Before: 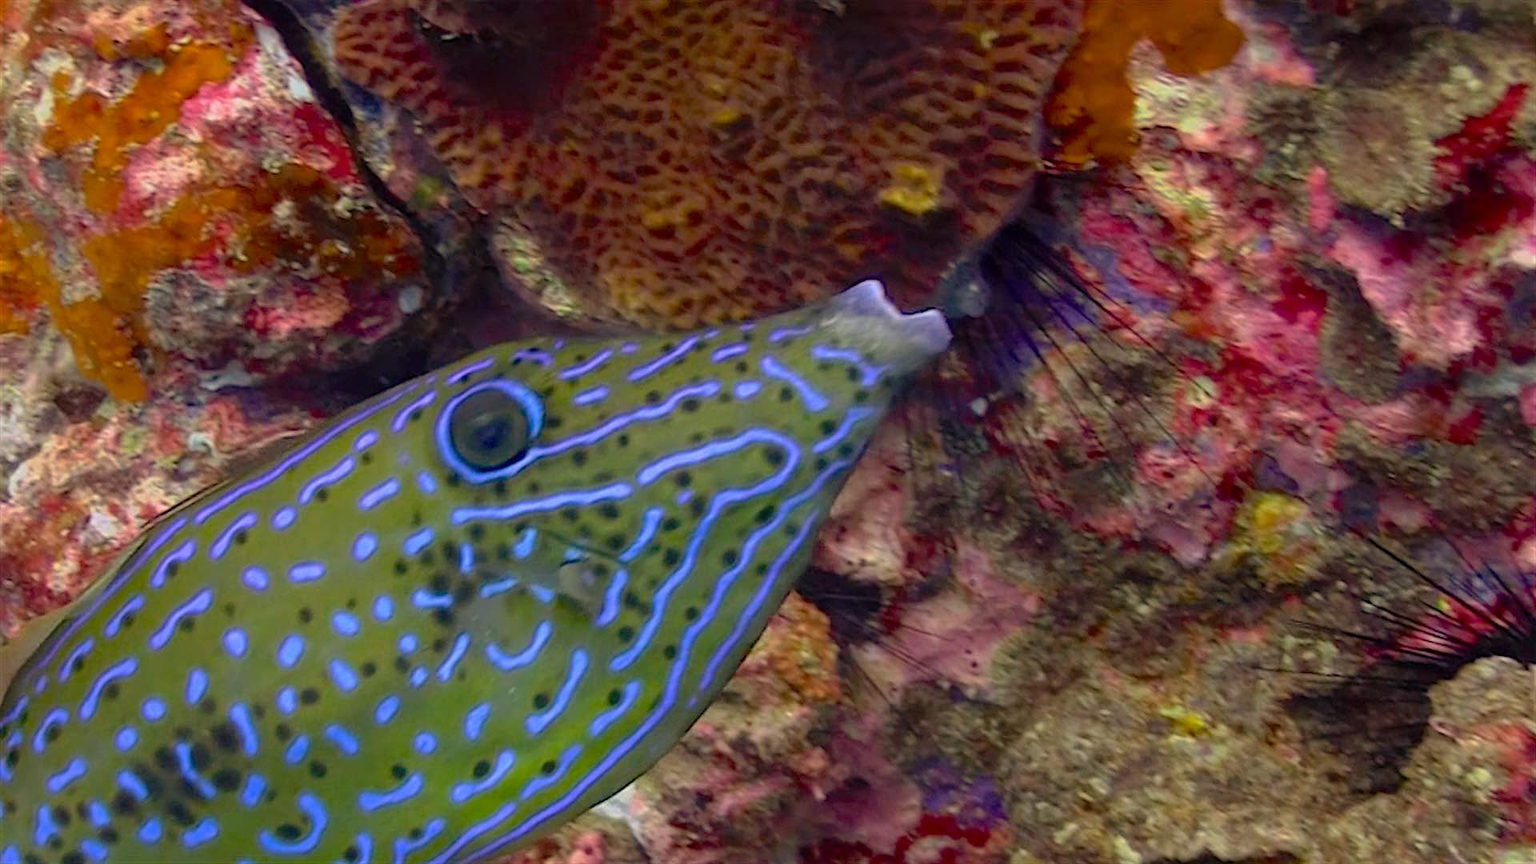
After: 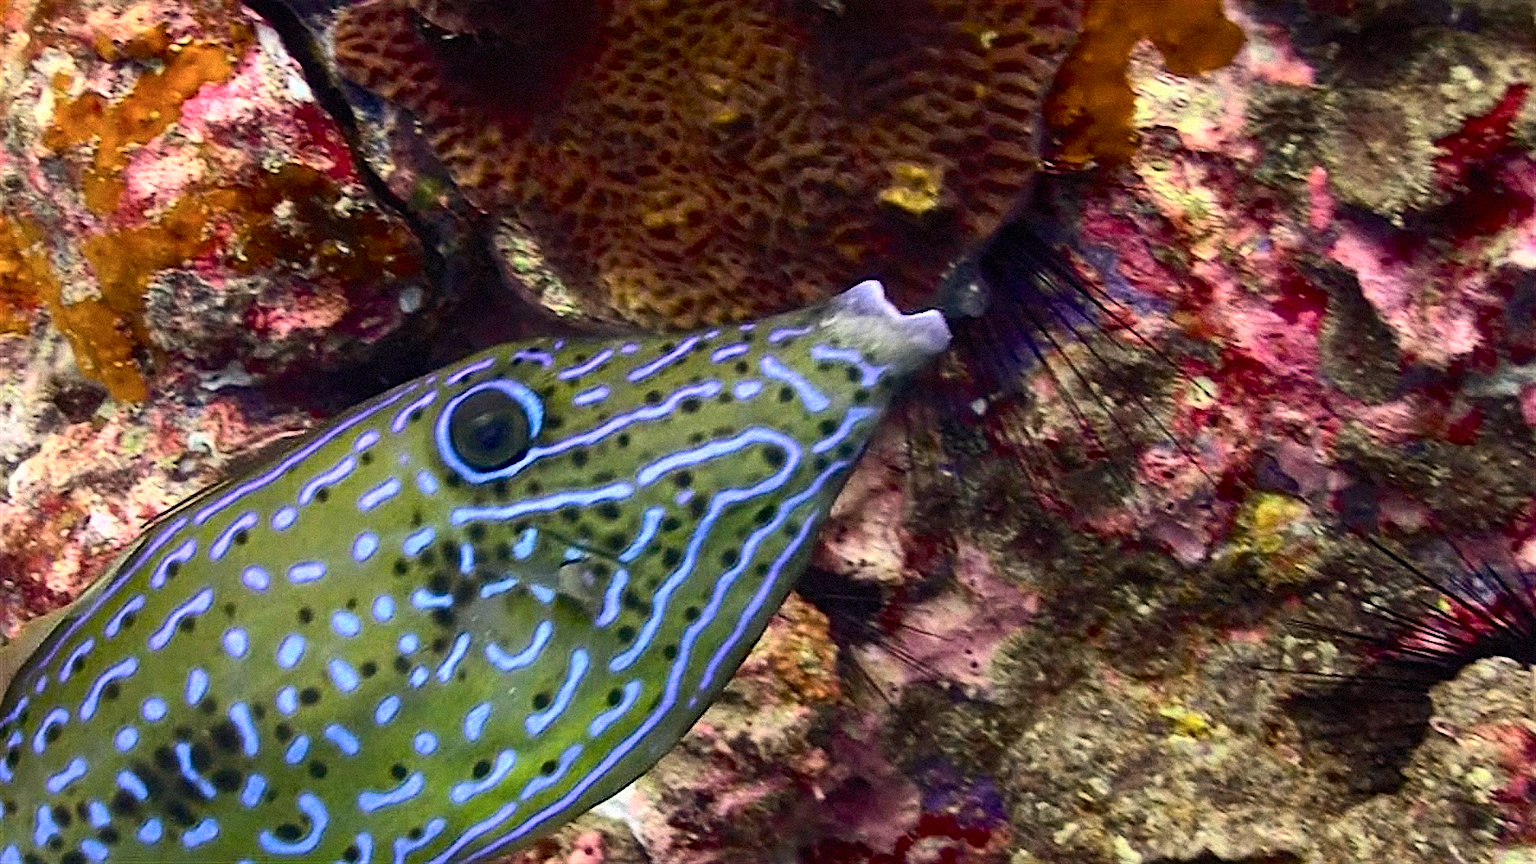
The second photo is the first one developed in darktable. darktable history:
contrast brightness saturation: contrast 0.24, brightness 0.09
tone equalizer: -8 EV -0.75 EV, -7 EV -0.7 EV, -6 EV -0.6 EV, -5 EV -0.4 EV, -3 EV 0.4 EV, -2 EV 0.6 EV, -1 EV 0.7 EV, +0 EV 0.75 EV, edges refinement/feathering 500, mask exposure compensation -1.57 EV, preserve details no
sharpen: on, module defaults
grain: mid-tones bias 0%
